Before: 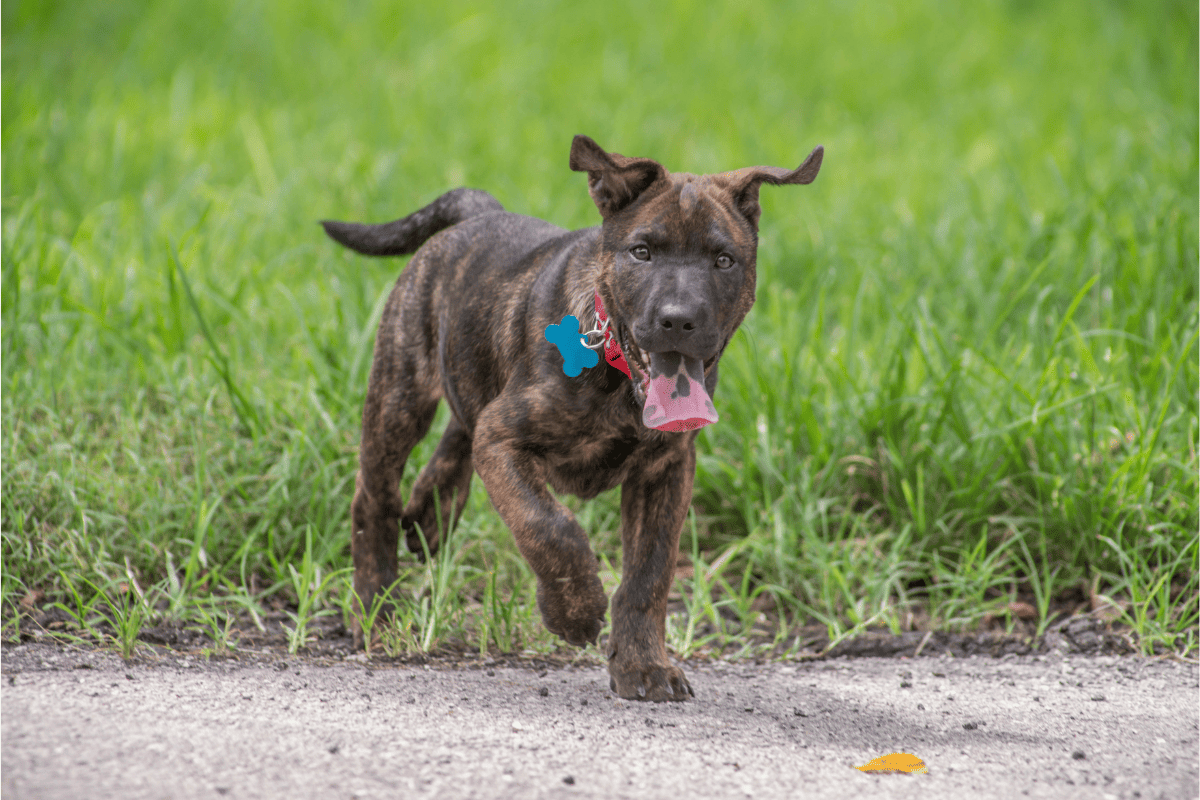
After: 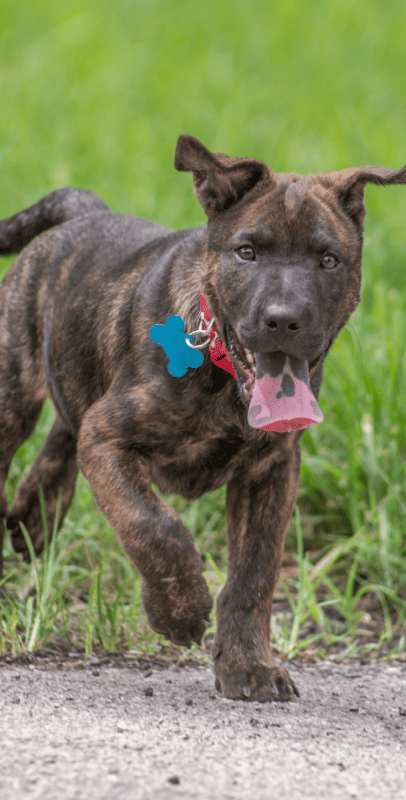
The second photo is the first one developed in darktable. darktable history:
crop: left 32.941%, right 33.172%
